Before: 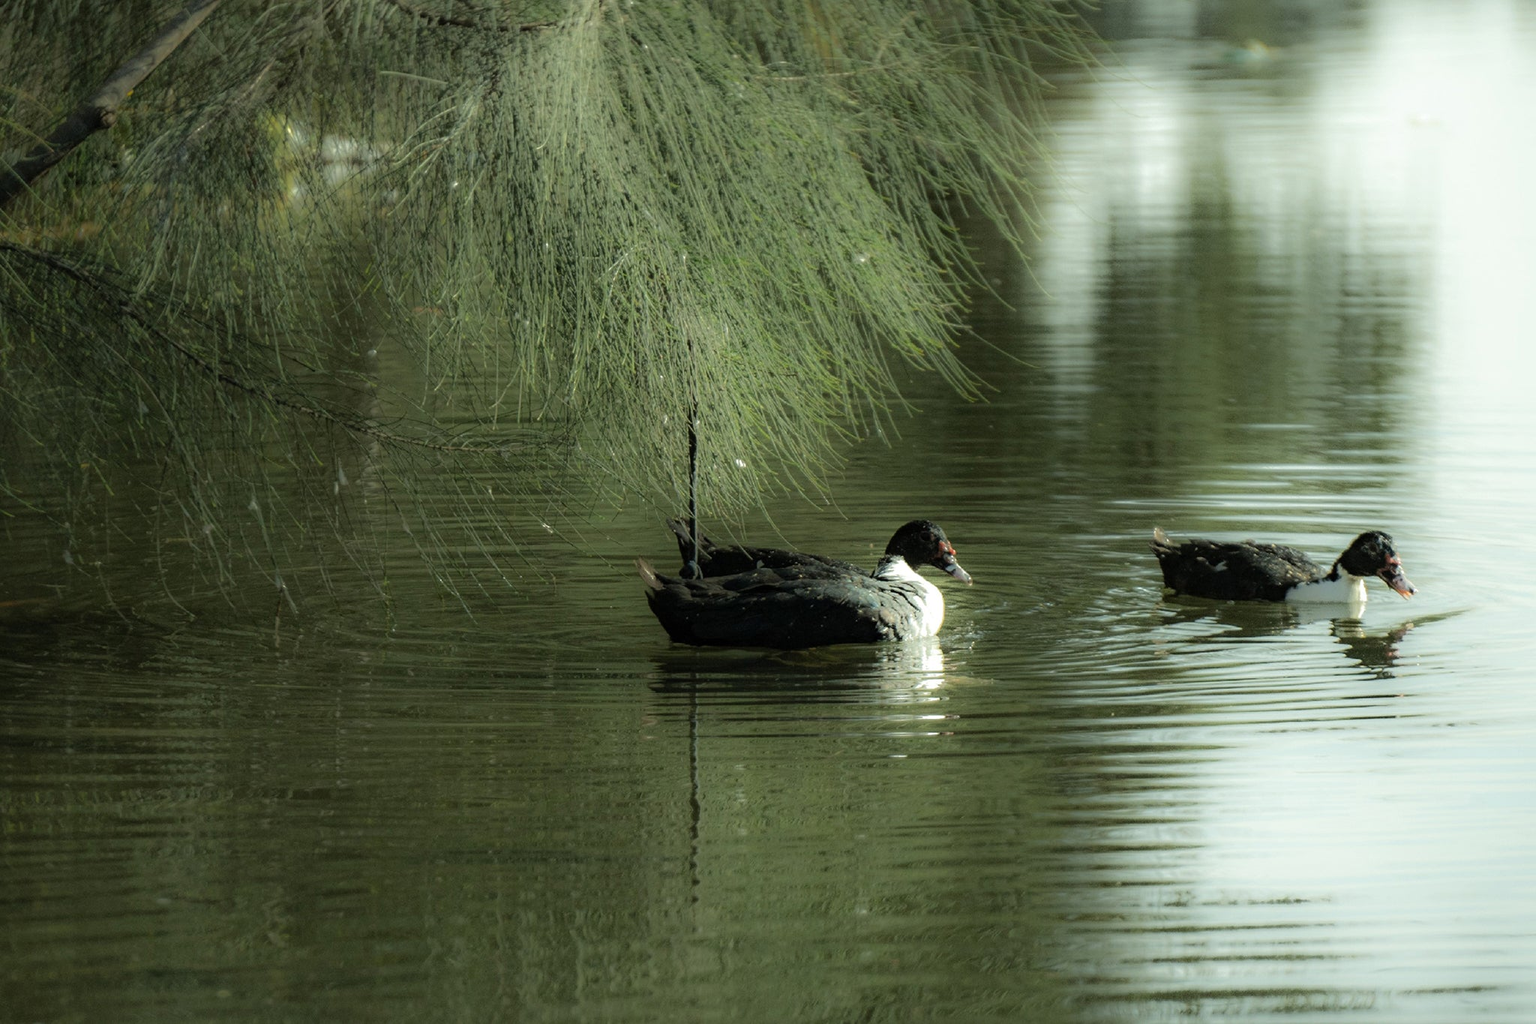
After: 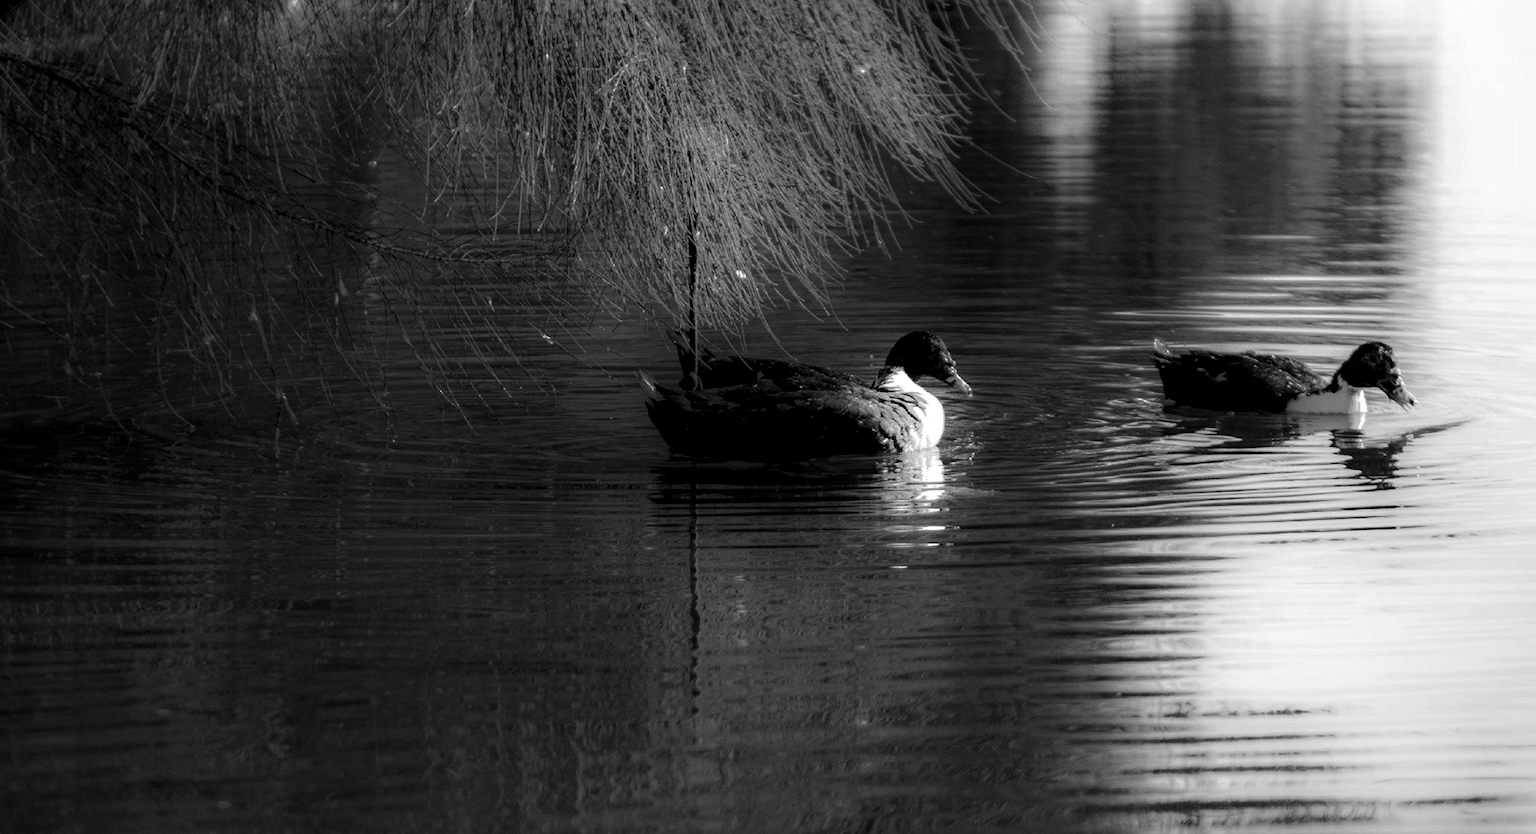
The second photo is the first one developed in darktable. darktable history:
local contrast: highlights 100%, shadows 100%, detail 120%, midtone range 0.2
monochrome: on, module defaults
crop and rotate: top 18.507%
contrast brightness saturation: contrast 0.13, brightness -0.24, saturation 0.14
